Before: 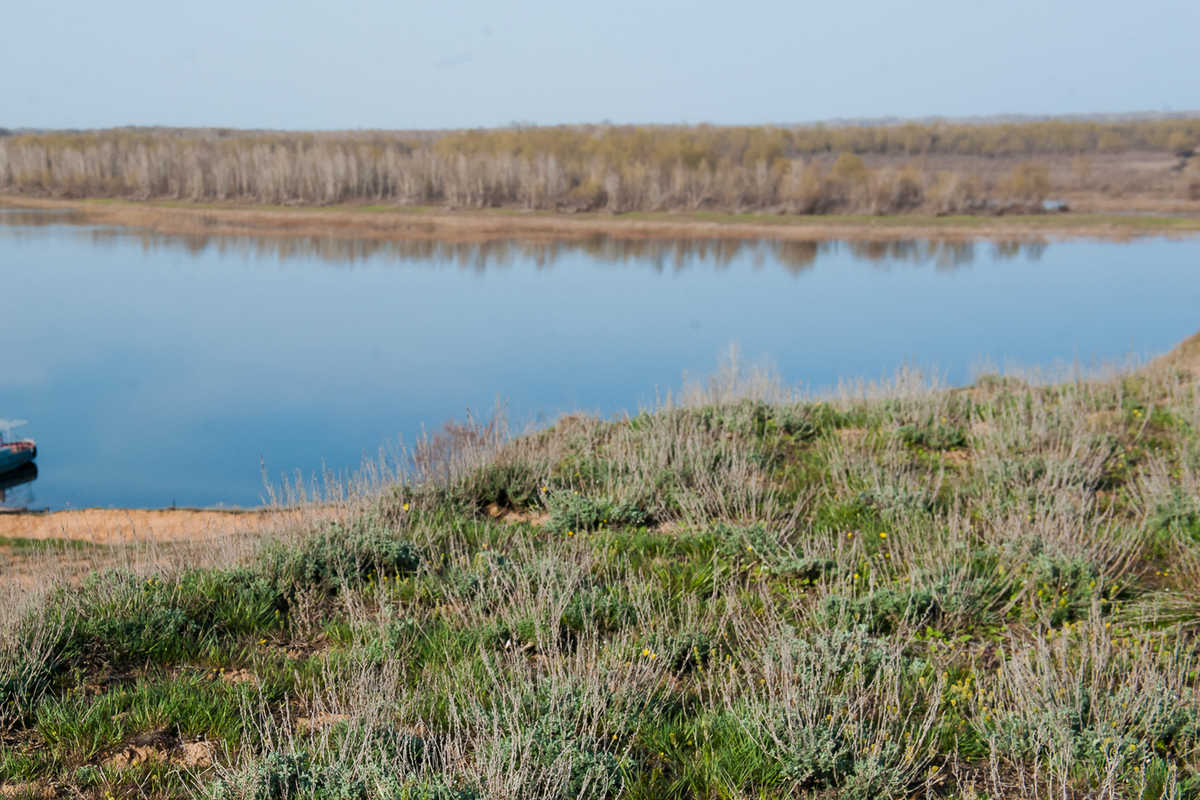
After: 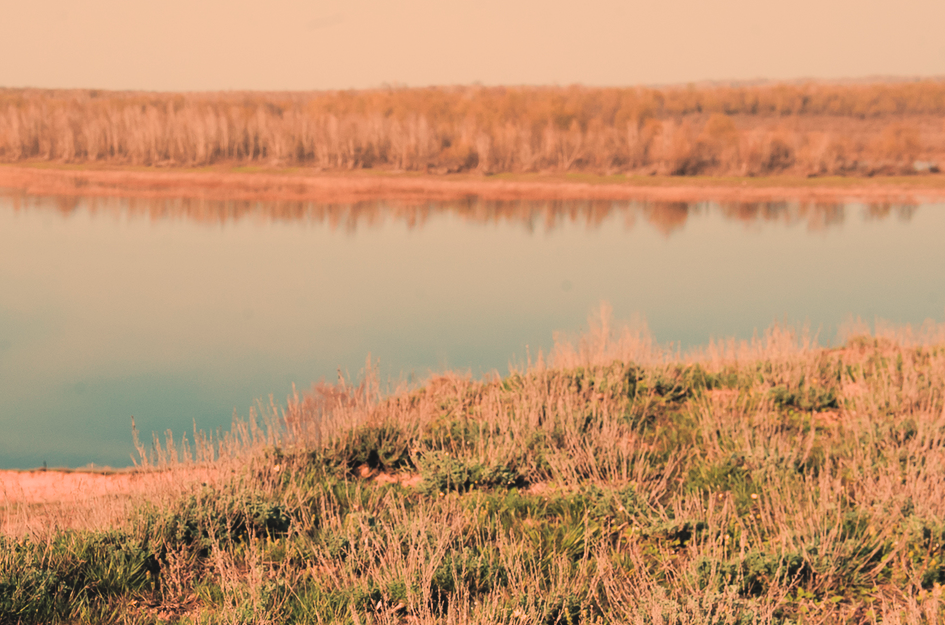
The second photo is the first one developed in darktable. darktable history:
filmic rgb: black relative exposure -5 EV, hardness 2.88, contrast 1.2, highlights saturation mix -30%
white balance: red 1.467, blue 0.684
exposure: black level correction -0.03, compensate highlight preservation false
crop and rotate: left 10.77%, top 5.1%, right 10.41%, bottom 16.76%
